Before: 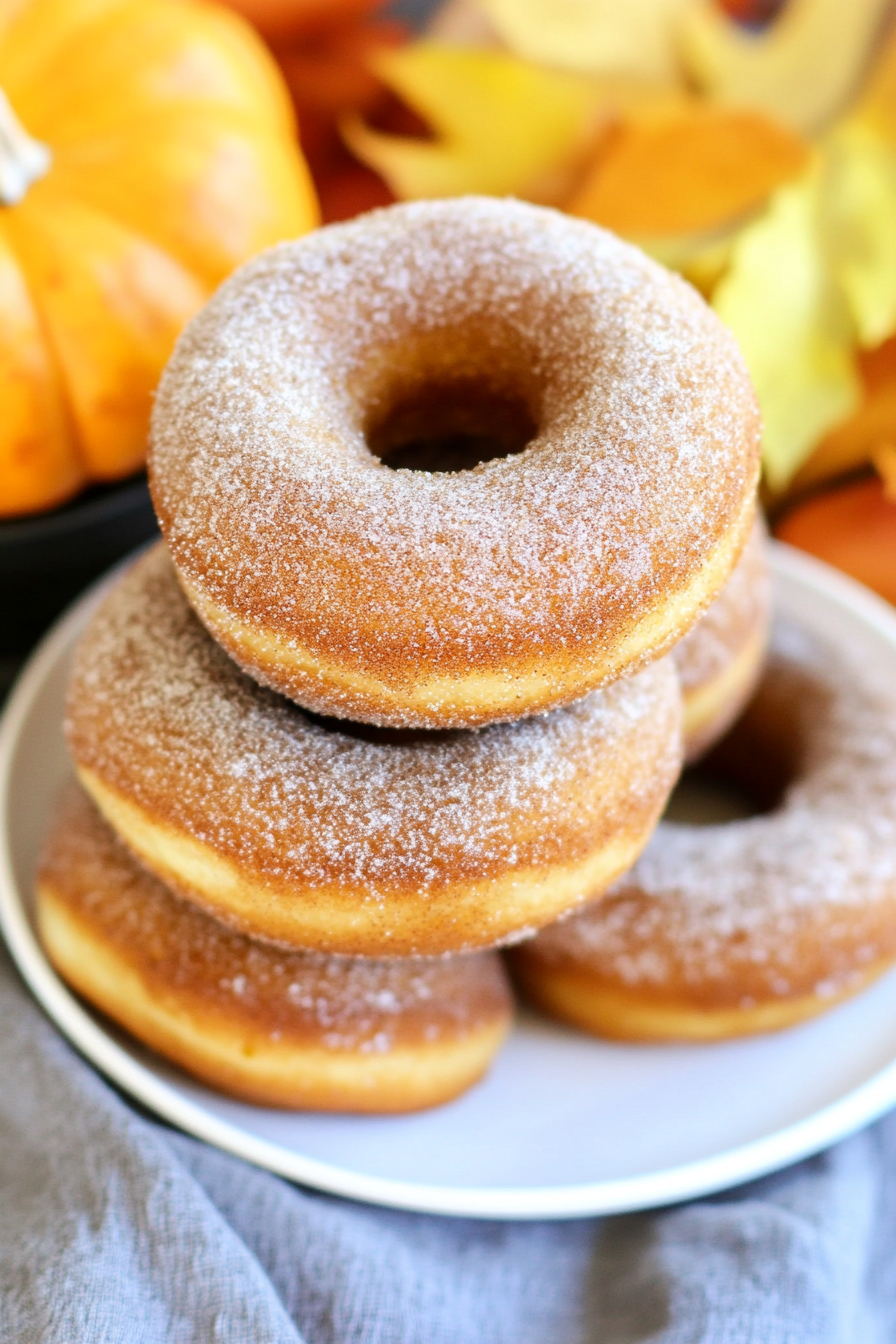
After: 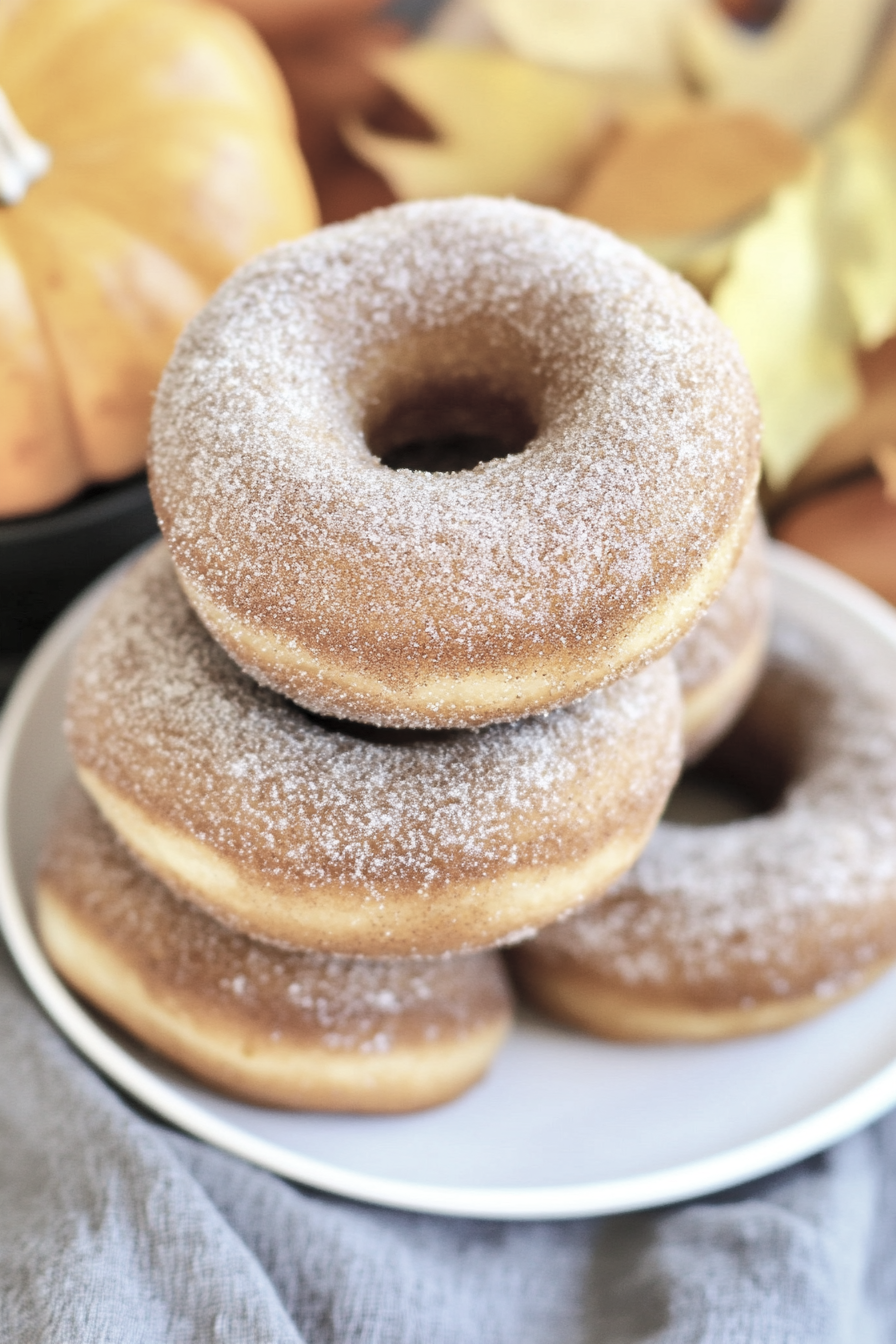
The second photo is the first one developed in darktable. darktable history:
contrast brightness saturation: brightness 0.19, saturation -0.519
shadows and highlights: soften with gaussian
